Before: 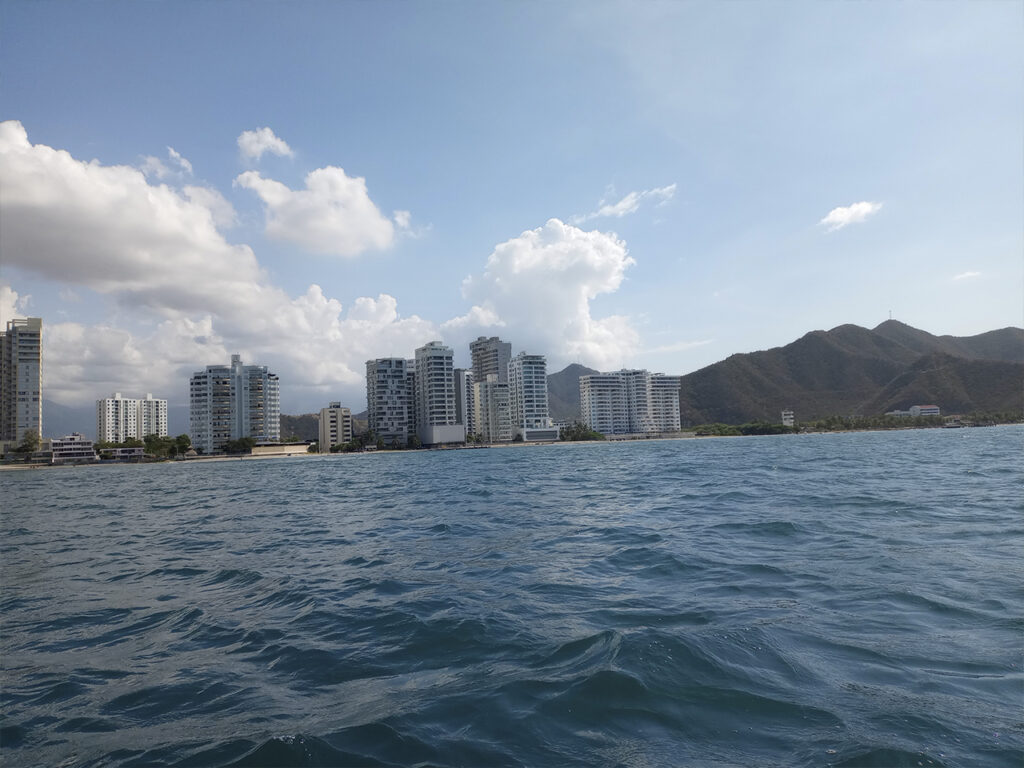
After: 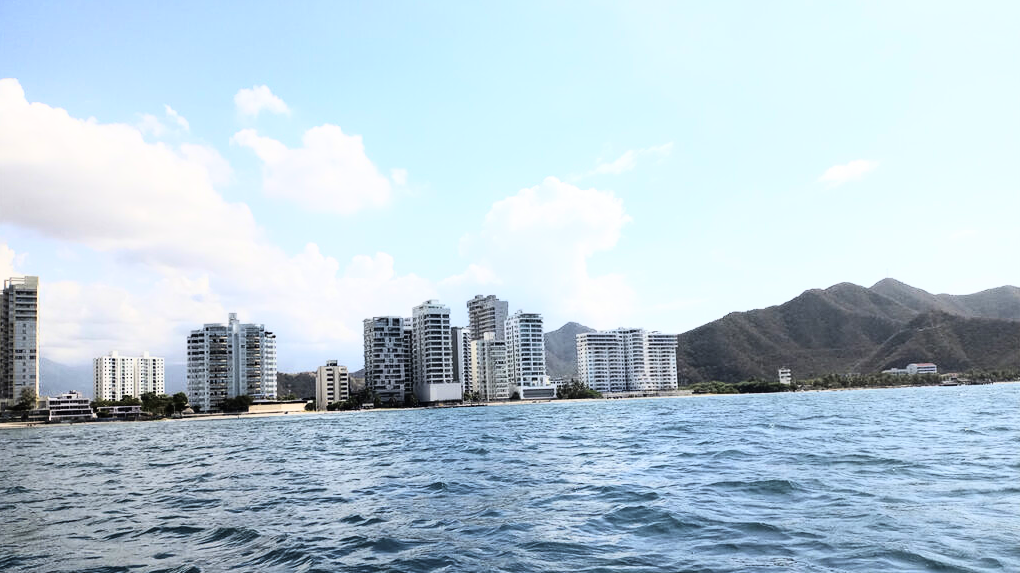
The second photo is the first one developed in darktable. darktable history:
color balance: mode lift, gamma, gain (sRGB)
crop: left 0.387%, top 5.469%, bottom 19.809%
rgb curve: curves: ch0 [(0, 0) (0.21, 0.15) (0.24, 0.21) (0.5, 0.75) (0.75, 0.96) (0.89, 0.99) (1, 1)]; ch1 [(0, 0.02) (0.21, 0.13) (0.25, 0.2) (0.5, 0.67) (0.75, 0.9) (0.89, 0.97) (1, 1)]; ch2 [(0, 0.02) (0.21, 0.13) (0.25, 0.2) (0.5, 0.67) (0.75, 0.9) (0.89, 0.97) (1, 1)], compensate middle gray true
